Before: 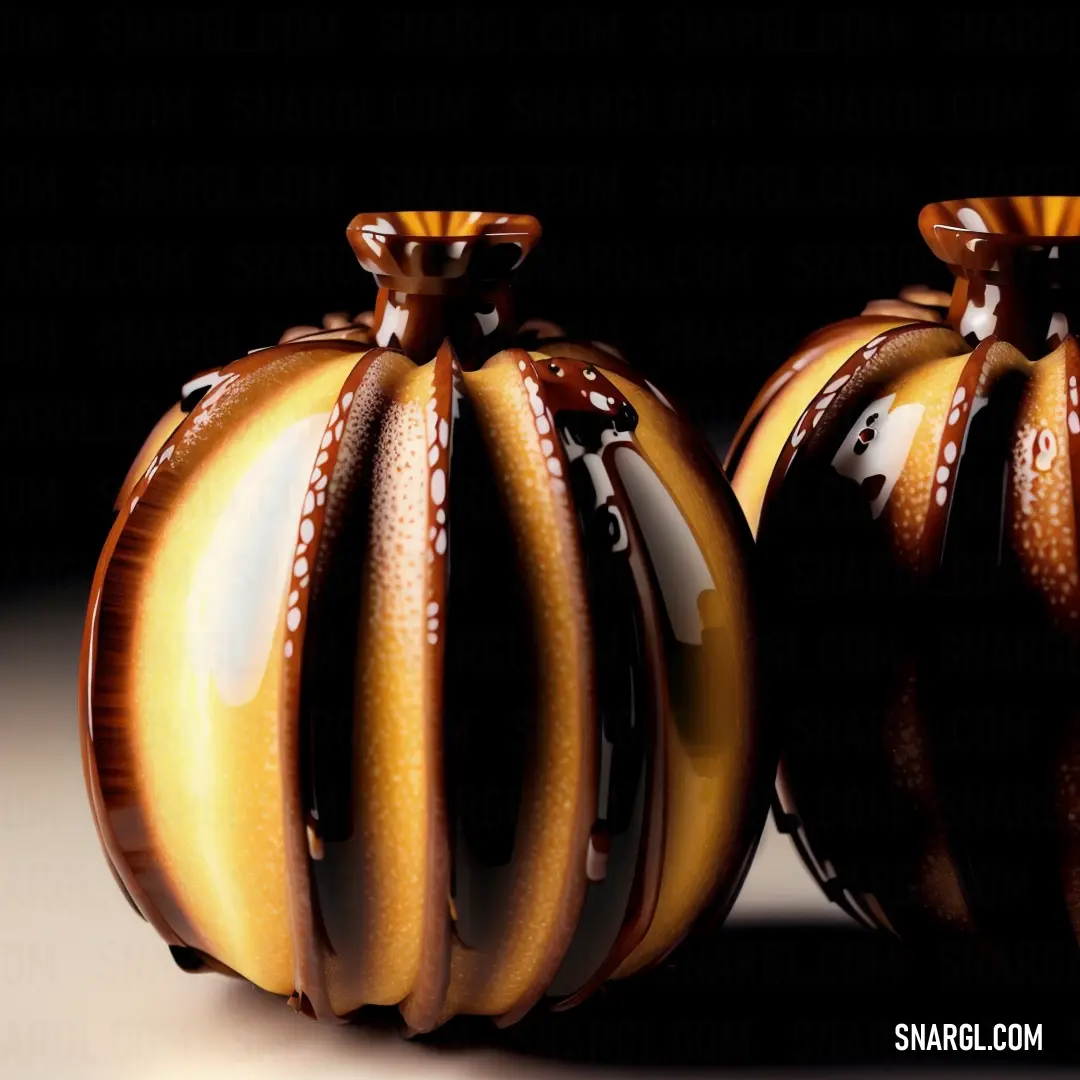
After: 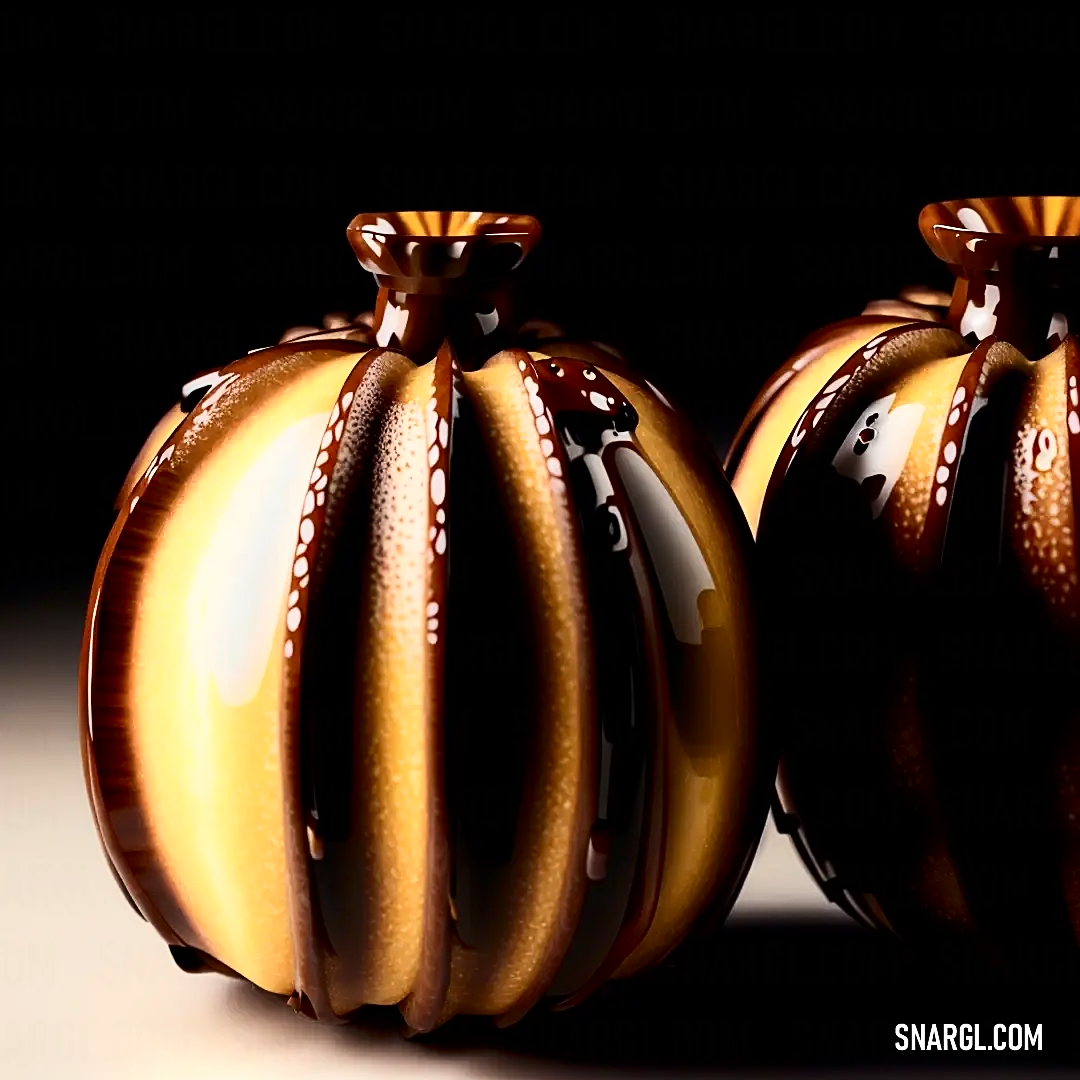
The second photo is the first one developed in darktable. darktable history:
sharpen: on, module defaults
contrast brightness saturation: contrast 0.294
